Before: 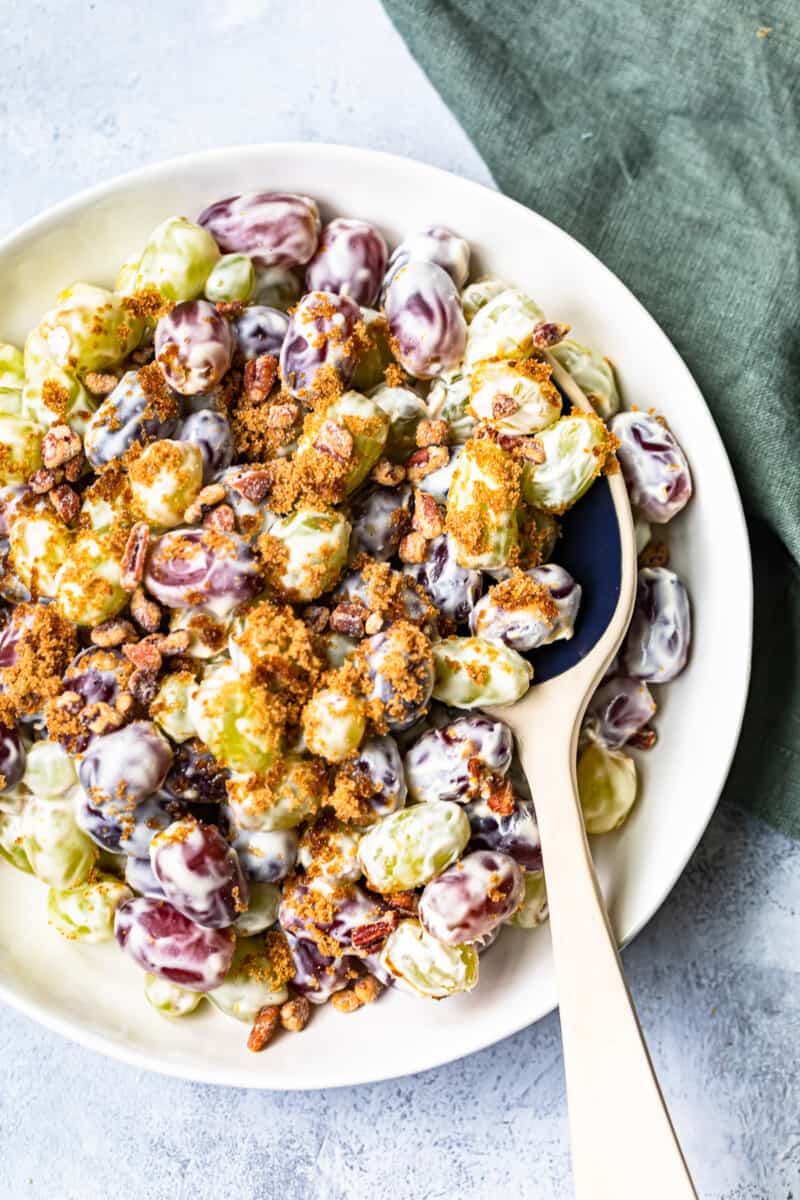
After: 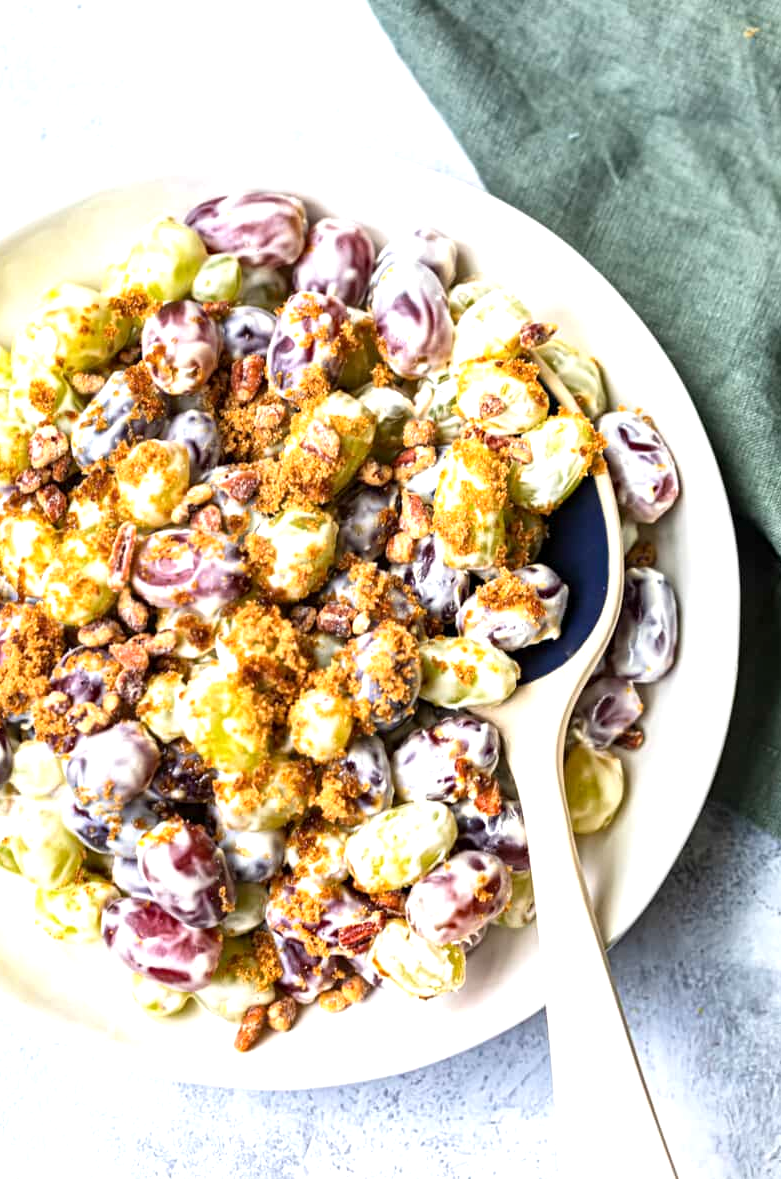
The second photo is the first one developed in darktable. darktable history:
exposure: black level correction 0.001, exposure 0.498 EV, compensate highlight preservation false
crop and rotate: left 1.715%, right 0.645%, bottom 1.725%
